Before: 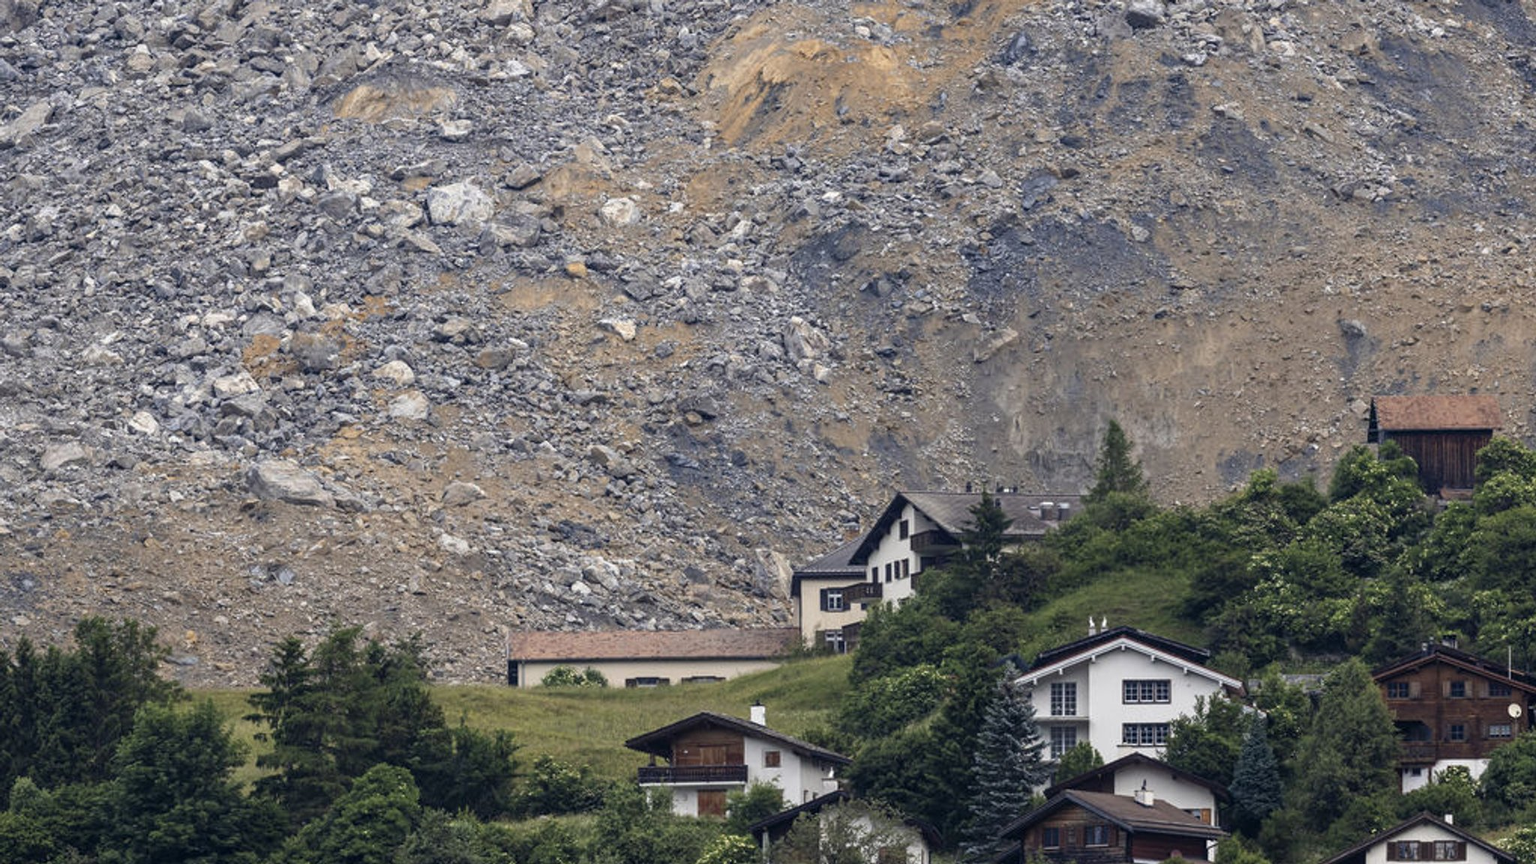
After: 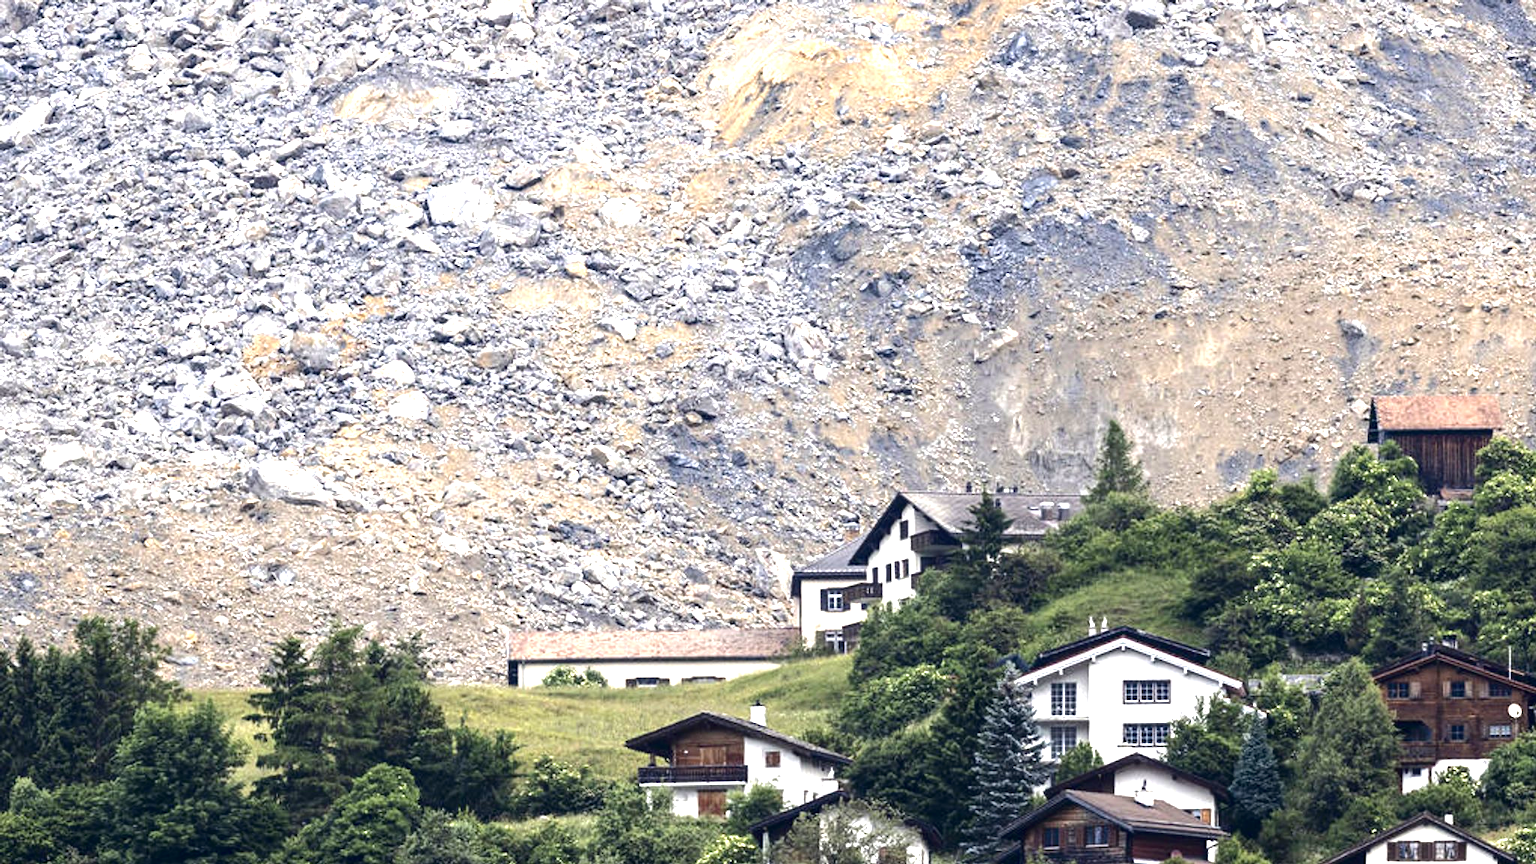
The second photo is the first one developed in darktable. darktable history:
tone curve: curves: ch0 [(0, 0) (0.003, 0.008) (0.011, 0.011) (0.025, 0.014) (0.044, 0.021) (0.069, 0.029) (0.1, 0.042) (0.136, 0.06) (0.177, 0.09) (0.224, 0.126) (0.277, 0.177) (0.335, 0.243) (0.399, 0.31) (0.468, 0.388) (0.543, 0.484) (0.623, 0.585) (0.709, 0.683) (0.801, 0.775) (0.898, 0.873) (1, 1)], color space Lab, independent channels, preserve colors none
exposure: black level correction 0.001, exposure 1.646 EV, compensate highlight preservation false
